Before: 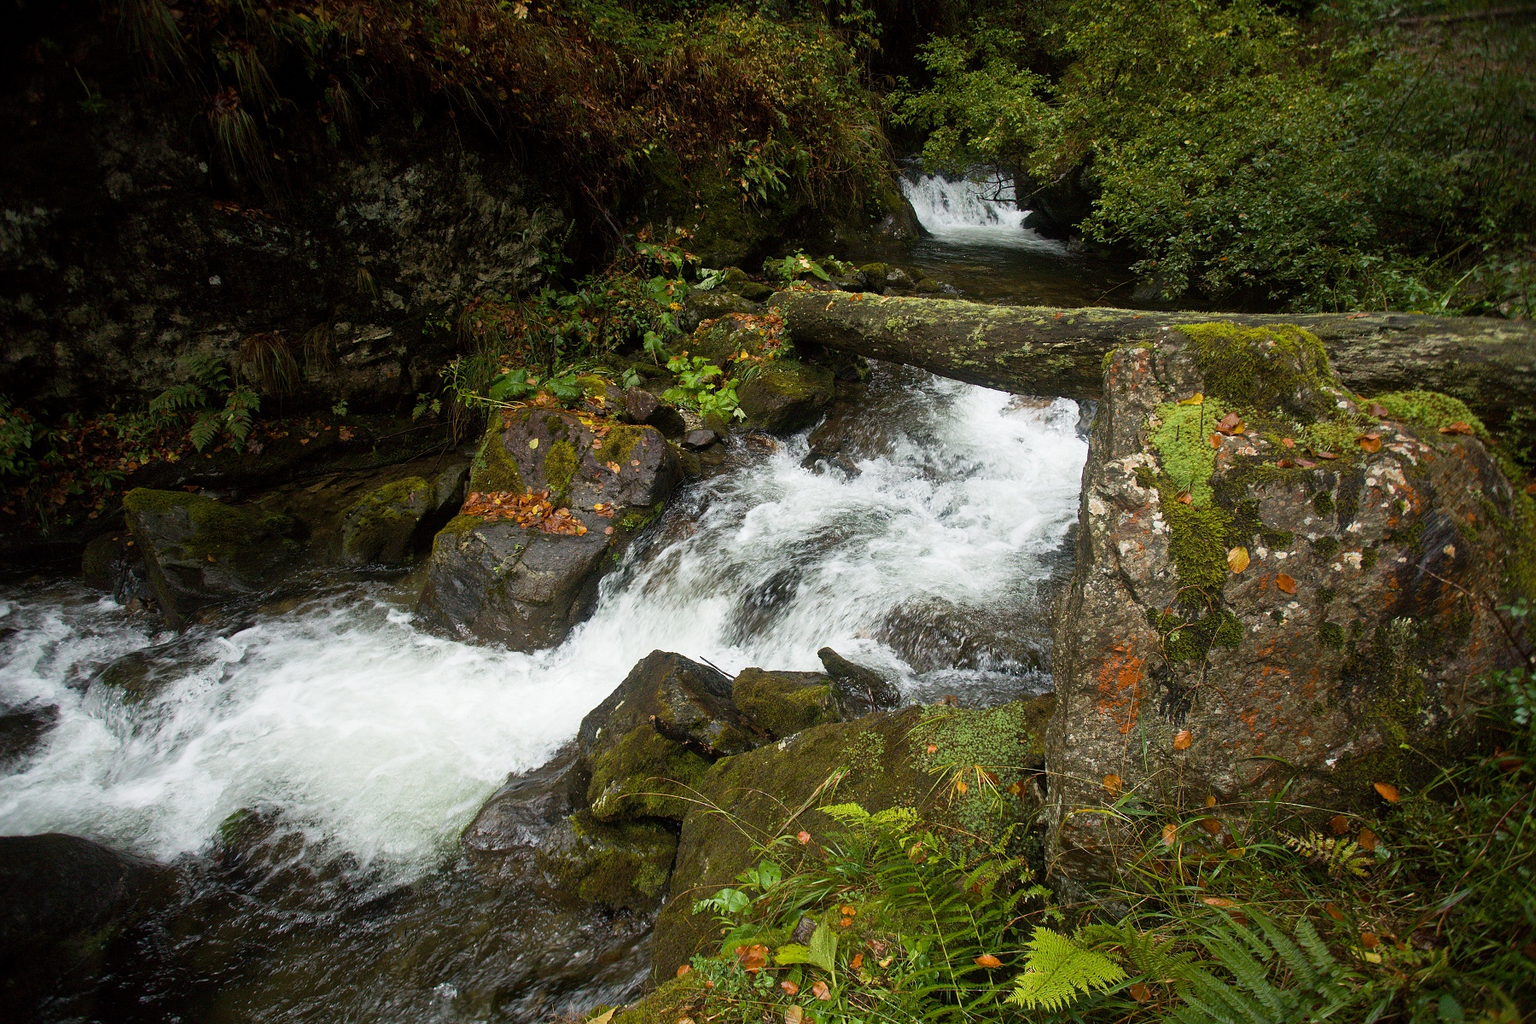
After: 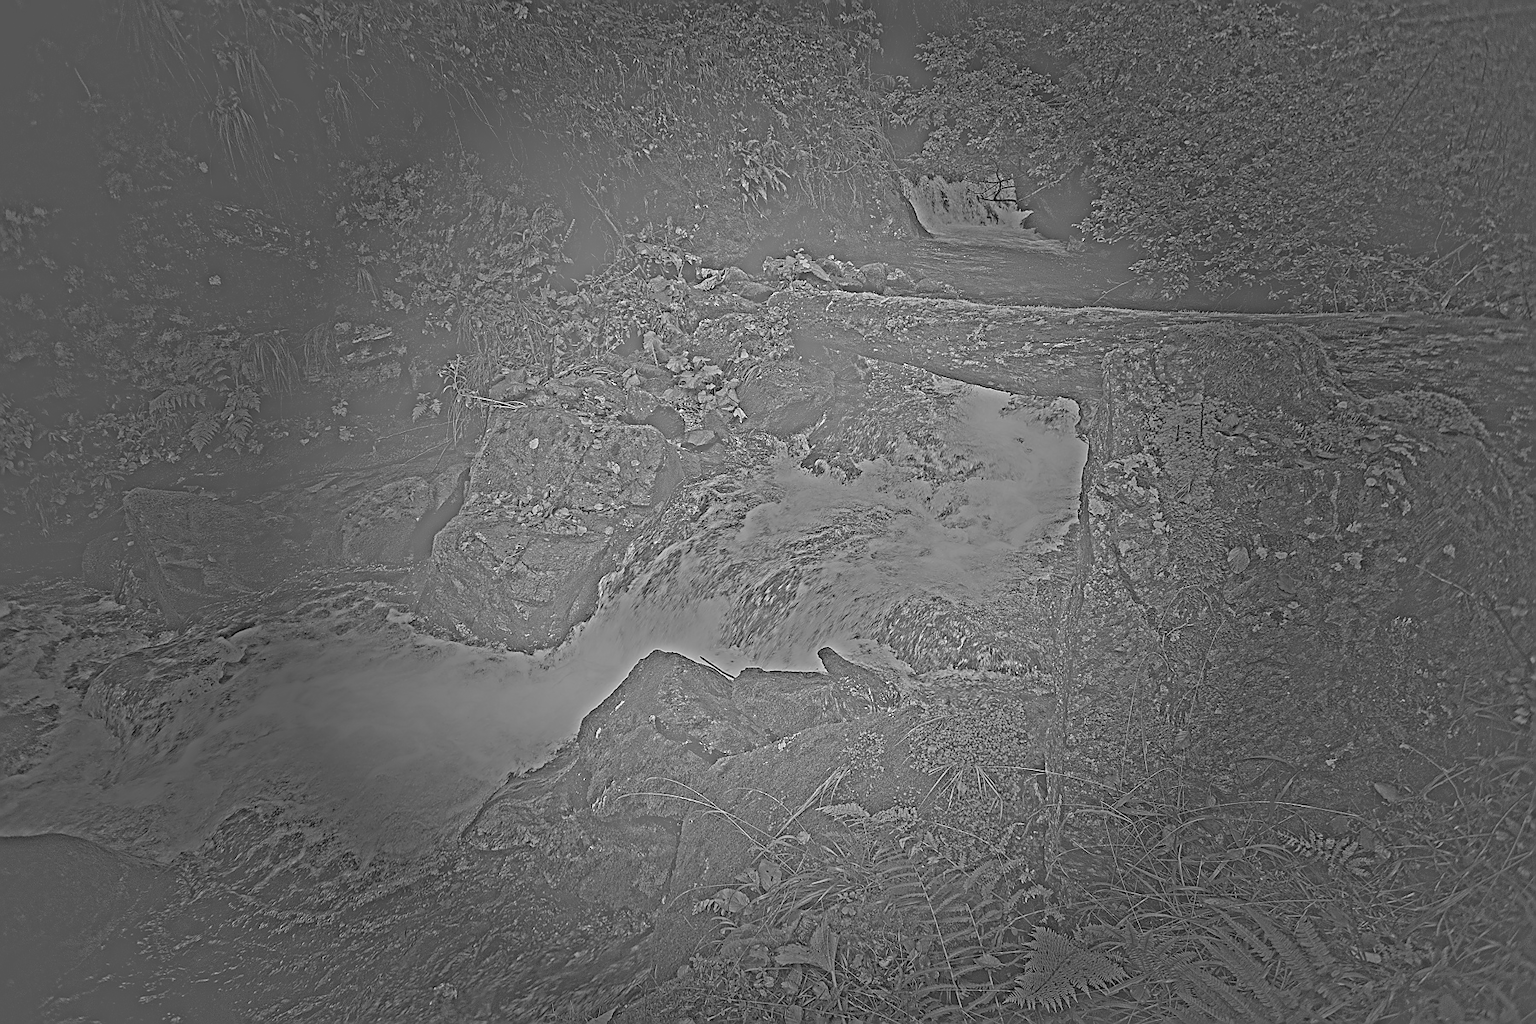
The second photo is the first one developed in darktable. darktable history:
highpass: sharpness 25.84%, contrast boost 14.94%
sharpen: radius 1.4, amount 1.25, threshold 0.7
color balance rgb: perceptual saturation grading › global saturation 20%, perceptual saturation grading › highlights -25%, perceptual saturation grading › shadows 50%
rgb levels: preserve colors sum RGB, levels [[0.038, 0.433, 0.934], [0, 0.5, 1], [0, 0.5, 1]]
exposure: black level correction 0, exposure 0.5 EV, compensate exposure bias true, compensate highlight preservation false
vignetting: fall-off start 31.28%, fall-off radius 34.64%, brightness -0.575
local contrast: detail 130%
